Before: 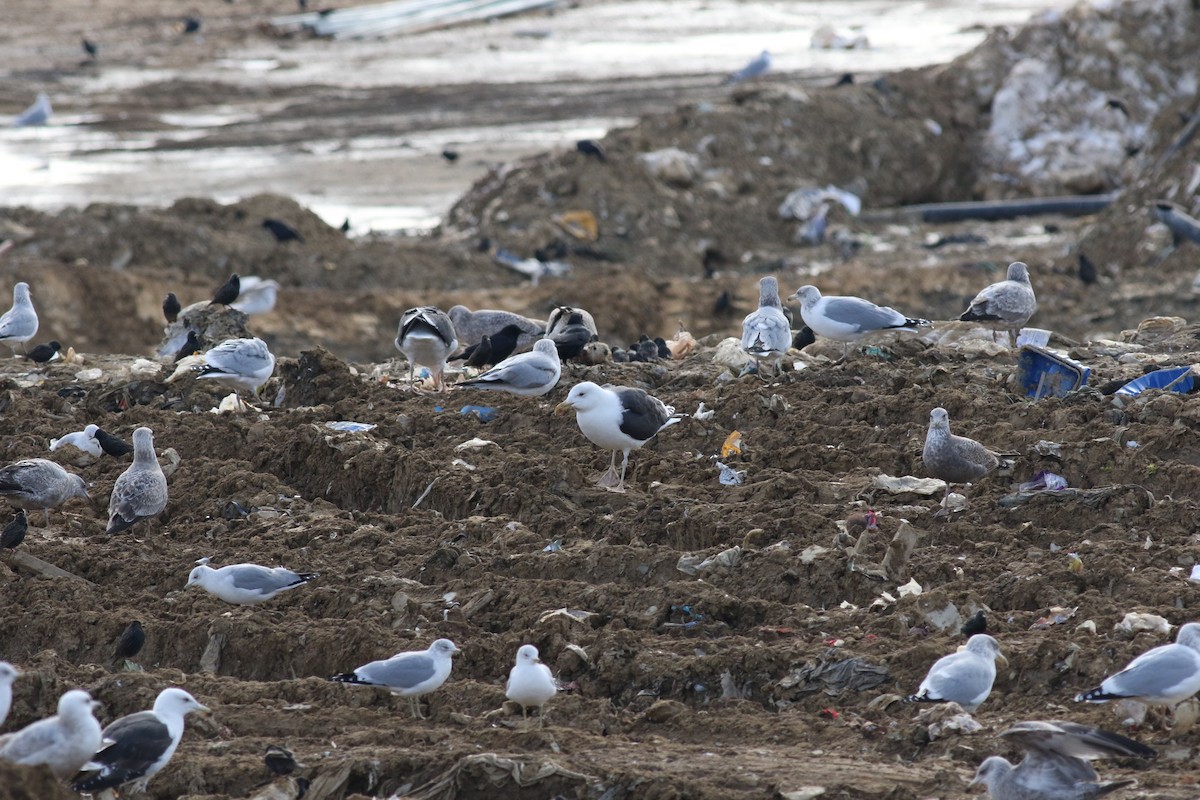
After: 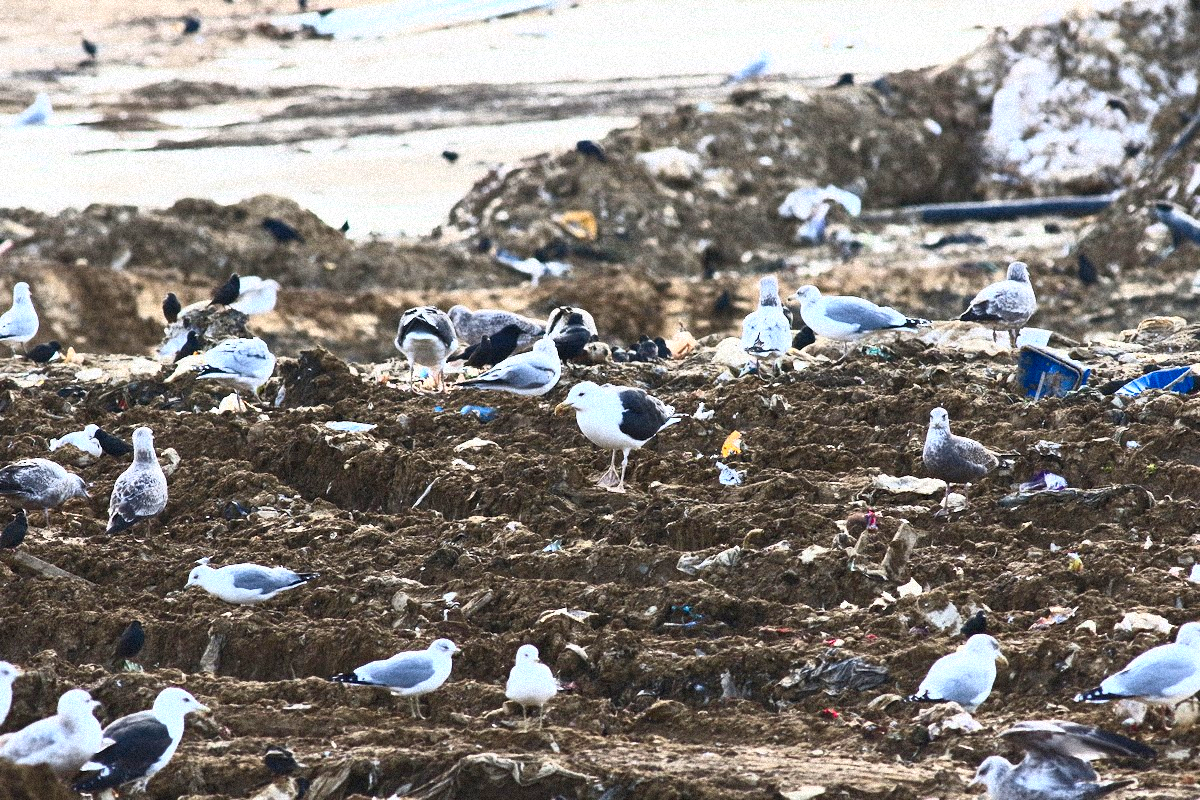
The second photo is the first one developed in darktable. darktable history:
contrast brightness saturation: contrast 0.83, brightness 0.59, saturation 0.59
grain: coarseness 9.38 ISO, strength 34.99%, mid-tones bias 0%
